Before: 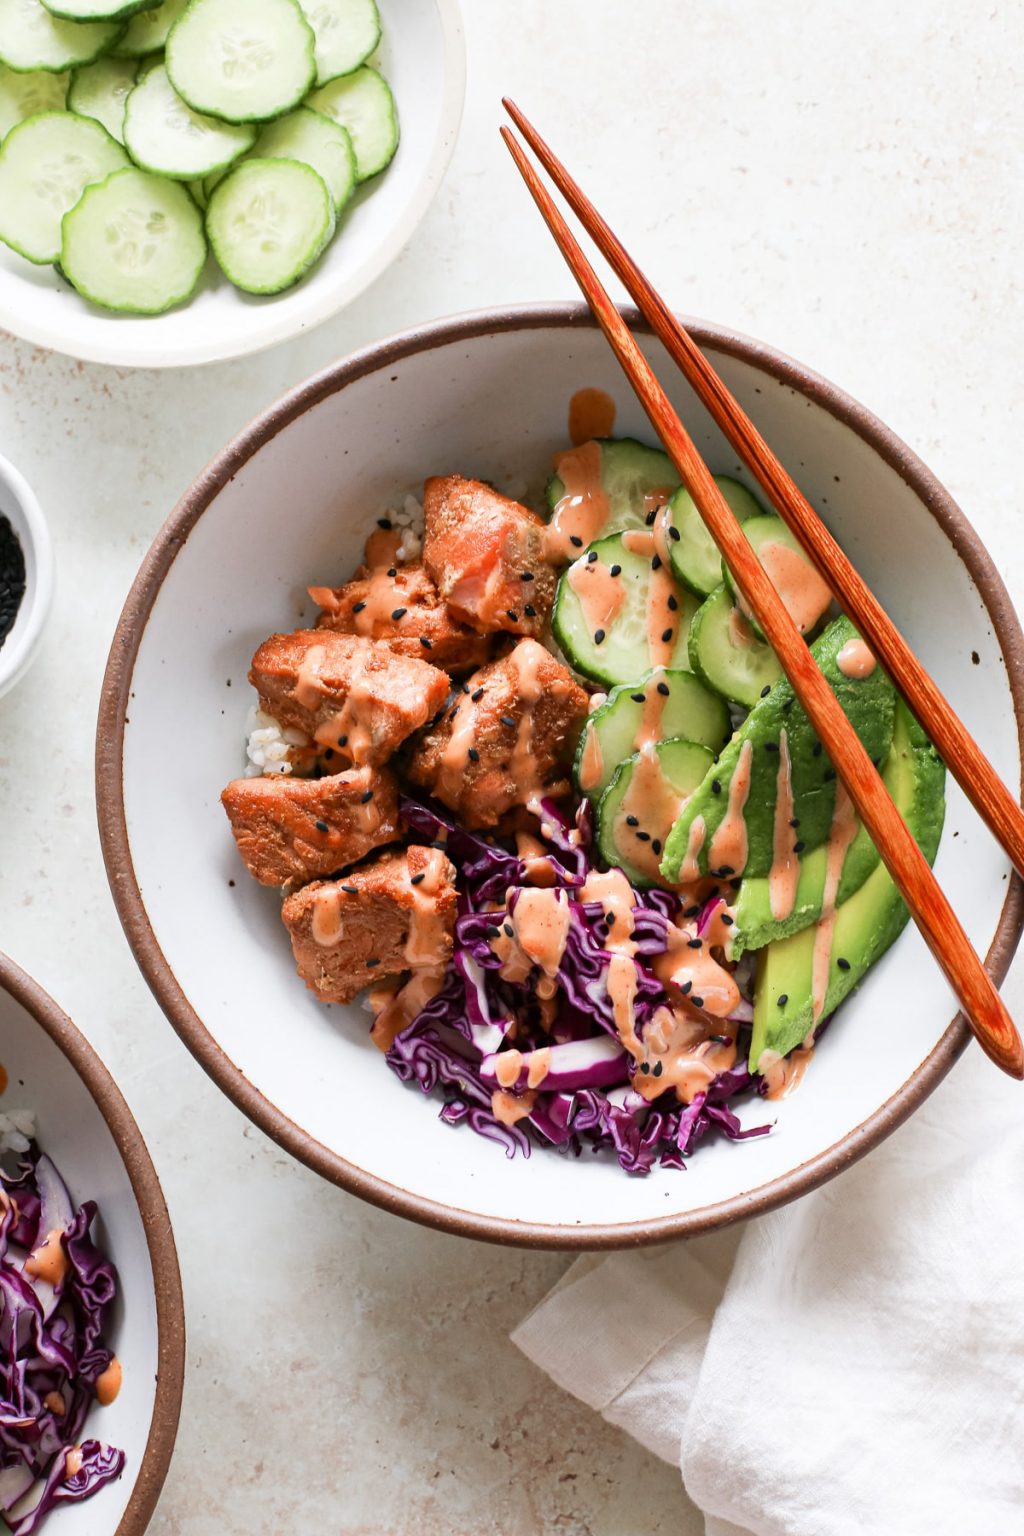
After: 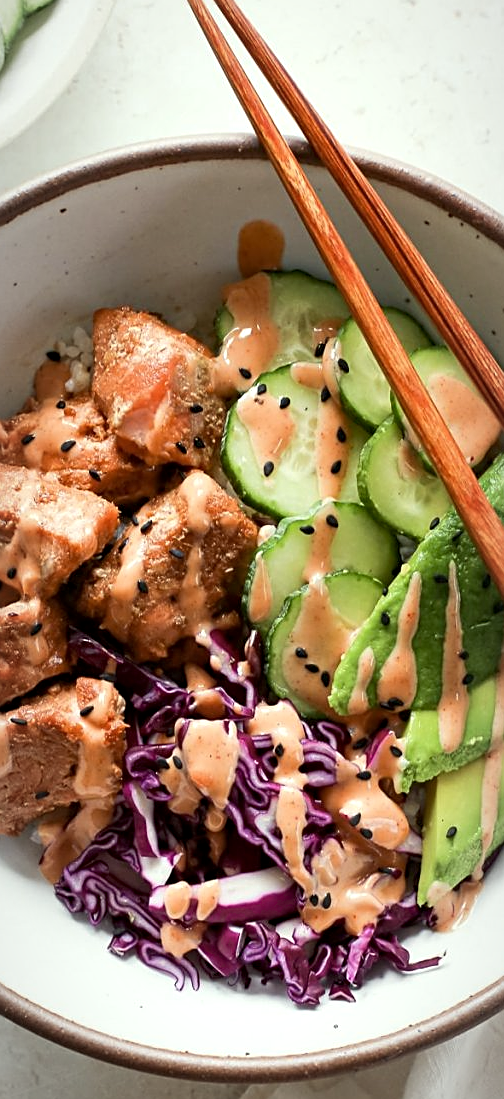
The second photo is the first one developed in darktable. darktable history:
crop: left 32.355%, top 10.988%, right 18.359%, bottom 17.45%
exposure: black level correction 0.002, exposure 0.149 EV, compensate highlight preservation false
tone equalizer: edges refinement/feathering 500, mask exposure compensation -1.57 EV, preserve details no
color zones: curves: ch1 [(0.077, 0.436) (0.25, 0.5) (0.75, 0.5)]
color correction: highlights a* -4.6, highlights b* 5.06, saturation 0.948
vignetting: fall-off radius 69.64%, brightness -0.286, automatic ratio true
sharpen: on, module defaults
